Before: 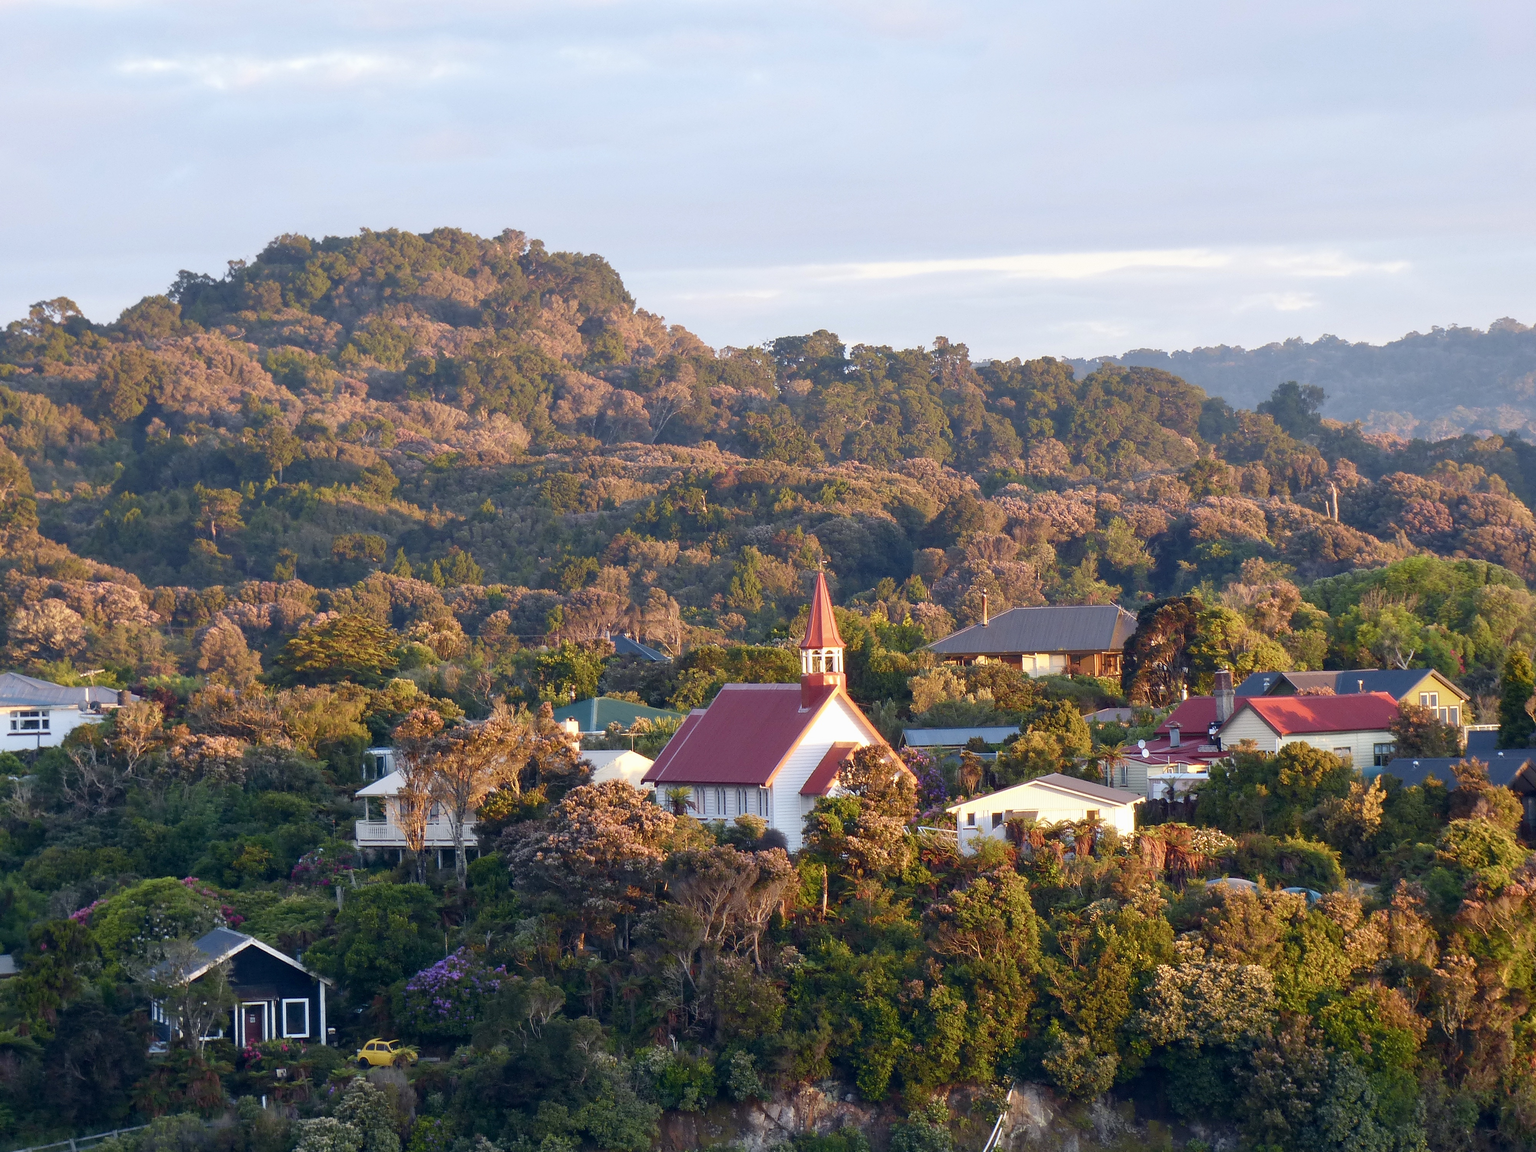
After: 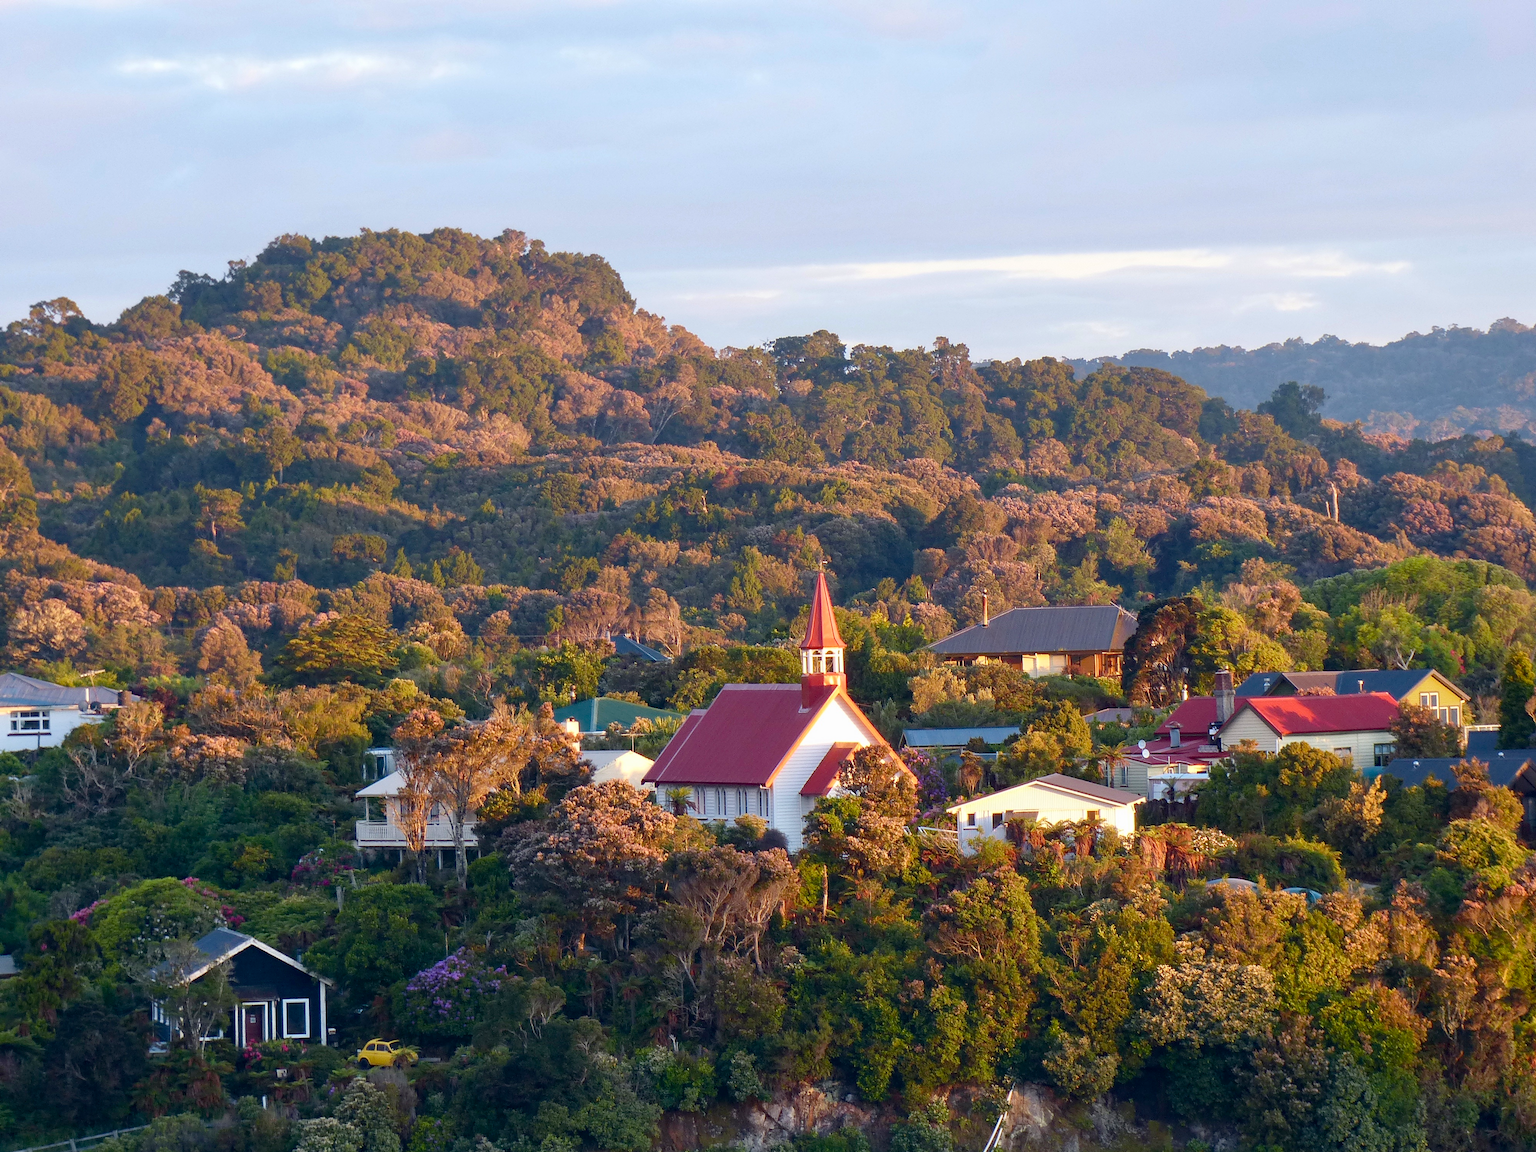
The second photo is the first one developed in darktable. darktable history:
haze removal: strength 0.287, distance 0.247, compatibility mode true, adaptive false
